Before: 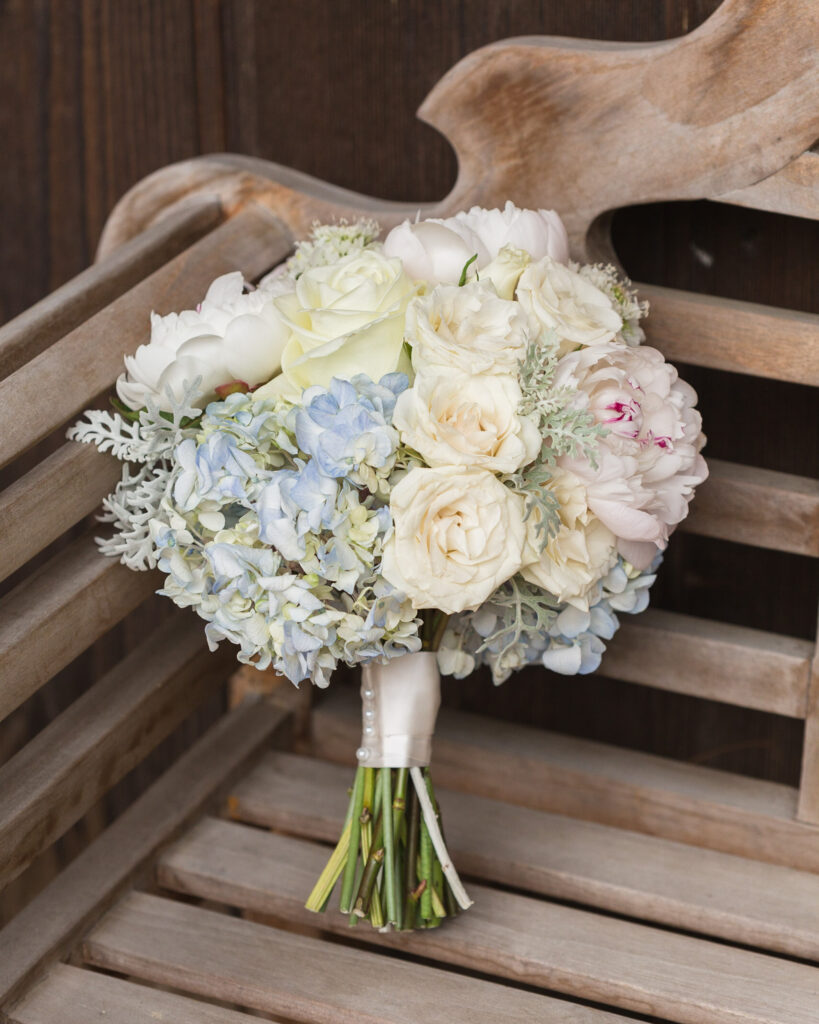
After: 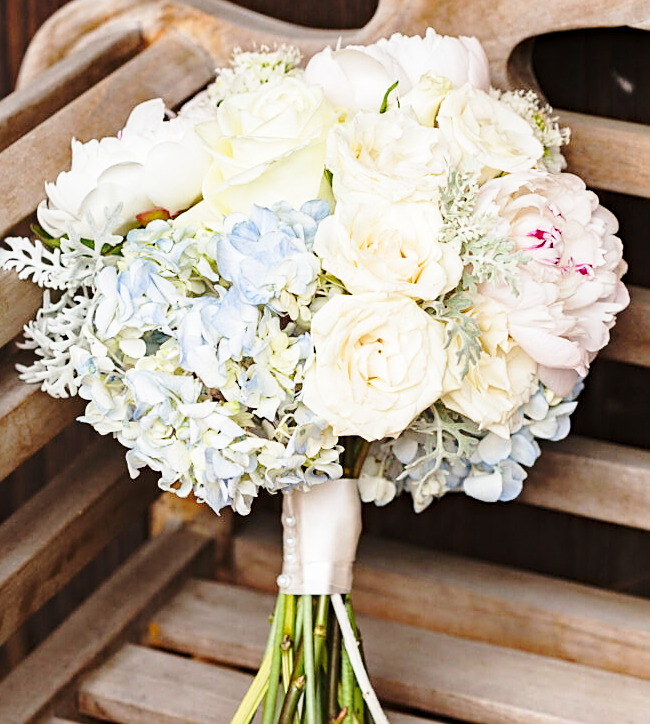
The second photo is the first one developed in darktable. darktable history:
haze removal: on, module defaults
base curve: curves: ch0 [(0, 0) (0.032, 0.037) (0.105, 0.228) (0.435, 0.76) (0.856, 0.983) (1, 1)], preserve colors none
crop: left 9.712%, top 16.928%, right 10.845%, bottom 12.332%
sharpen: on, module defaults
